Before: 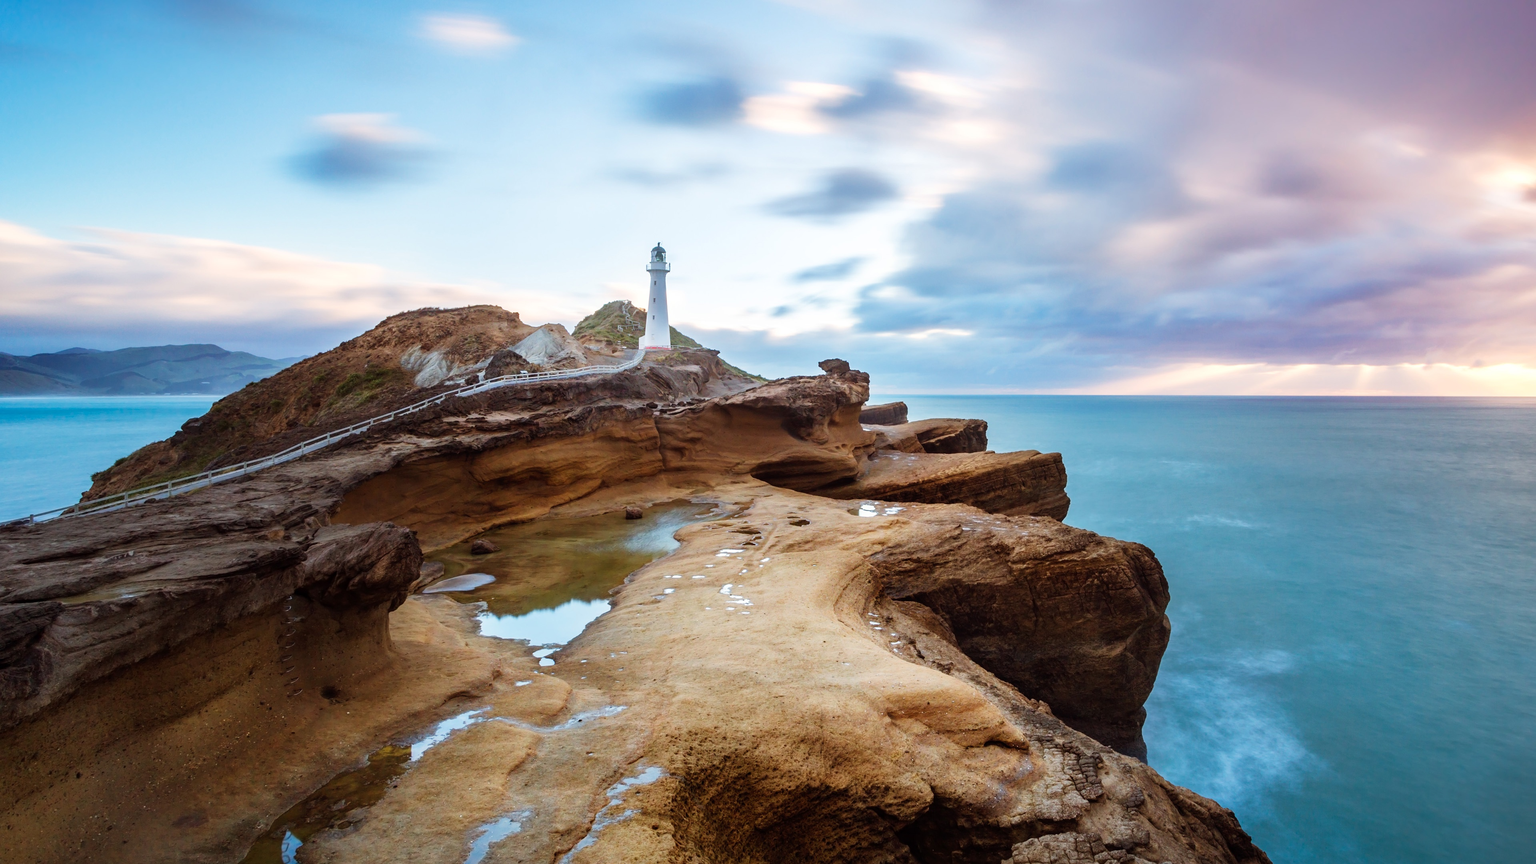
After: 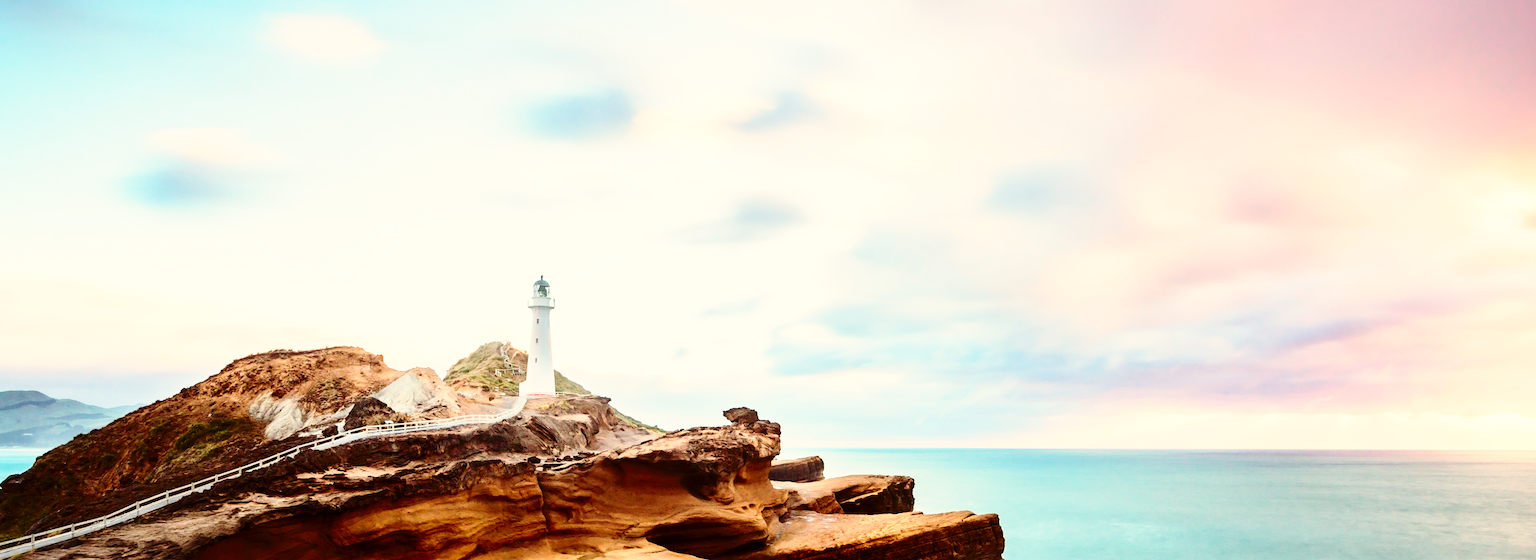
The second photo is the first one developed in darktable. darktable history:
base curve: curves: ch0 [(0, 0) (0.028, 0.03) (0.121, 0.232) (0.46, 0.748) (0.859, 0.968) (1, 1)], preserve colors none
white balance: red 1.138, green 0.996, blue 0.812
crop and rotate: left 11.812%, bottom 42.776%
contrast brightness saturation: contrast 0.28
